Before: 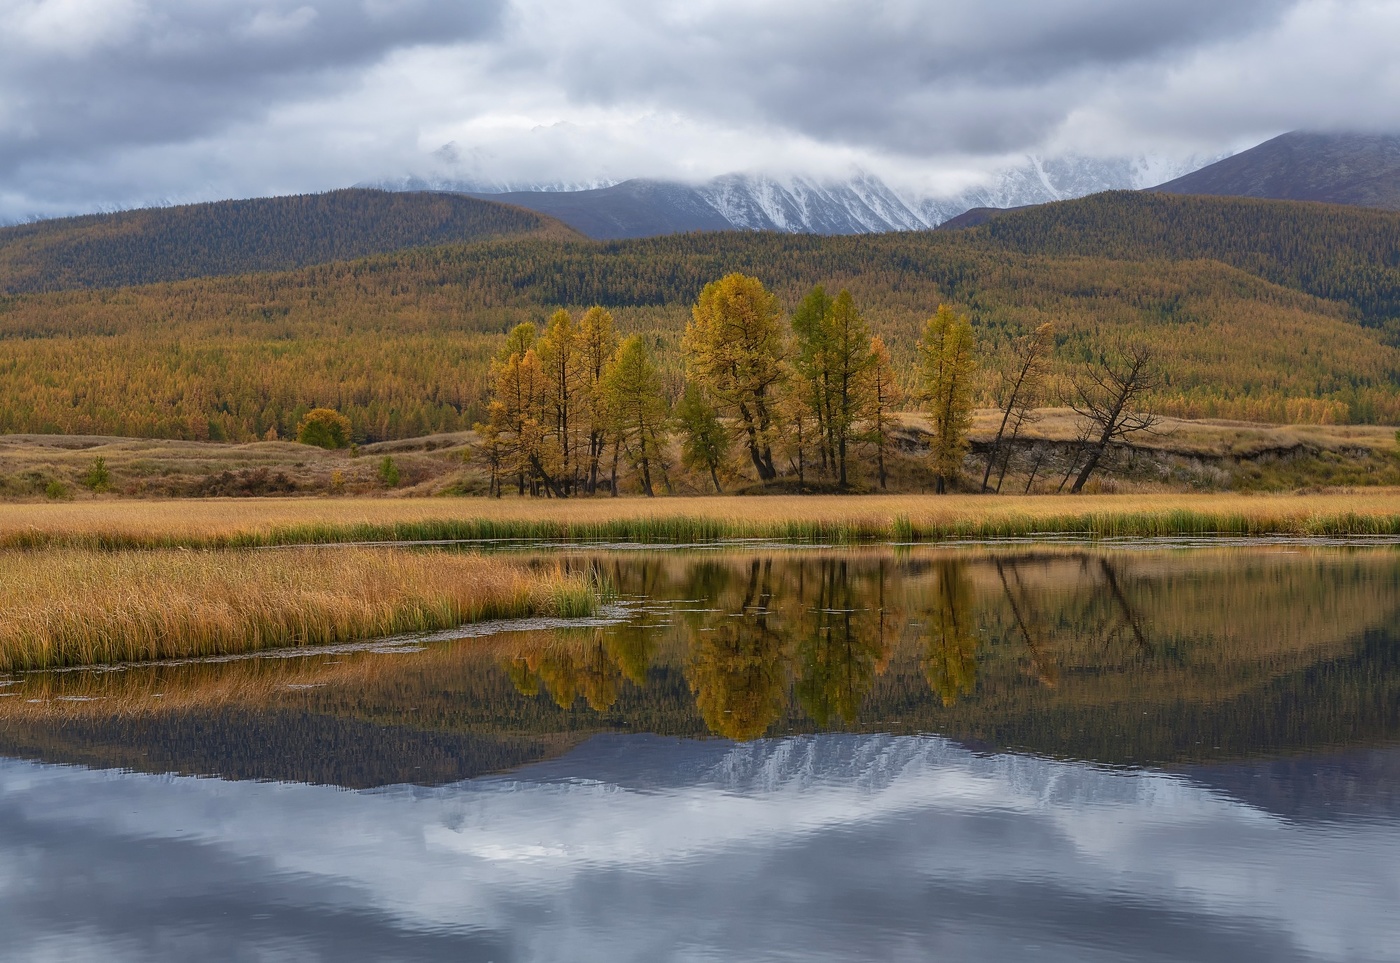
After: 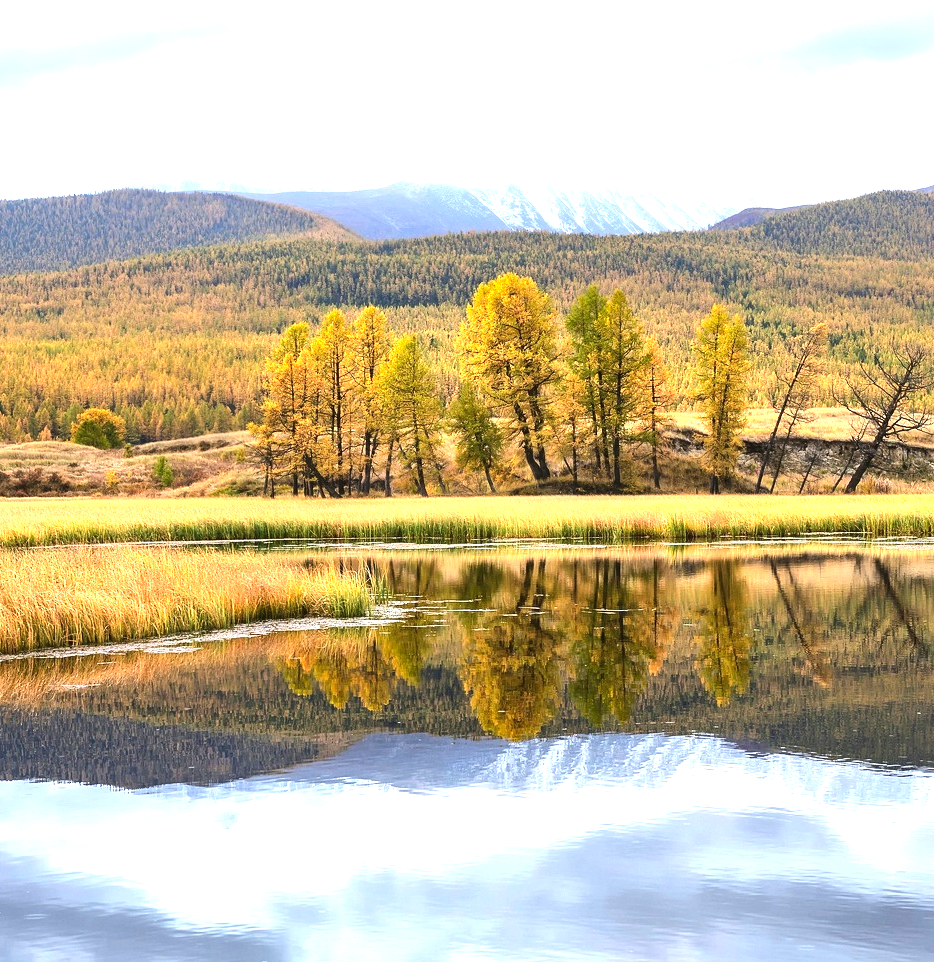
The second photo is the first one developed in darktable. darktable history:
crop and rotate: left 16.146%, right 17.085%
tone equalizer: -8 EV -0.762 EV, -7 EV -0.736 EV, -6 EV -0.584 EV, -5 EV -0.37 EV, -3 EV 0.385 EV, -2 EV 0.6 EV, -1 EV 0.676 EV, +0 EV 0.76 EV, edges refinement/feathering 500, mask exposure compensation -1.57 EV, preserve details no
exposure: black level correction 0, exposure 1.376 EV, compensate highlight preservation false
contrast brightness saturation: contrast 0.095, brightness 0.03, saturation 0.091
